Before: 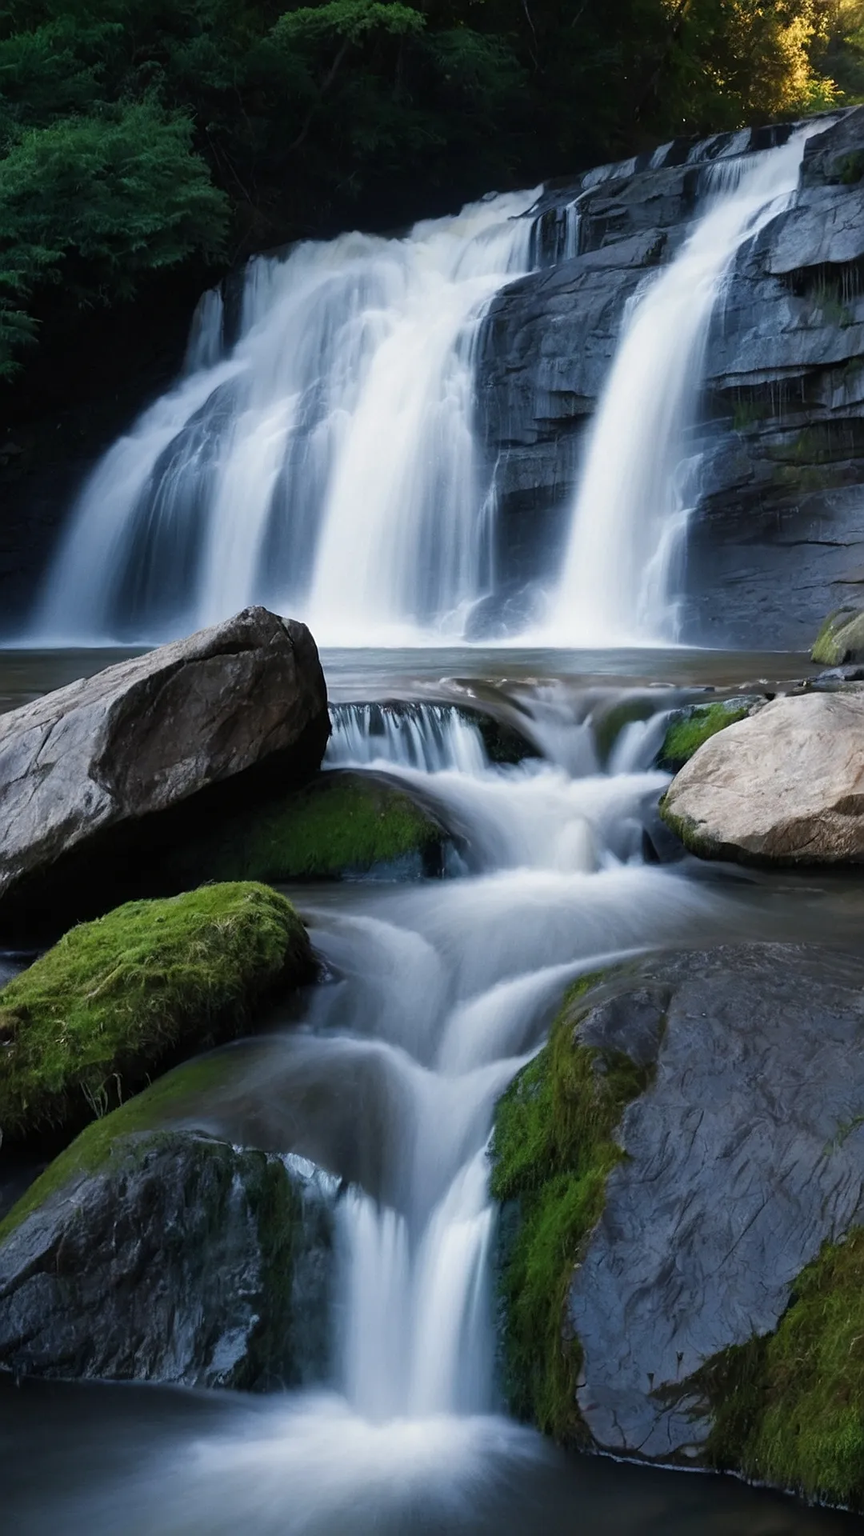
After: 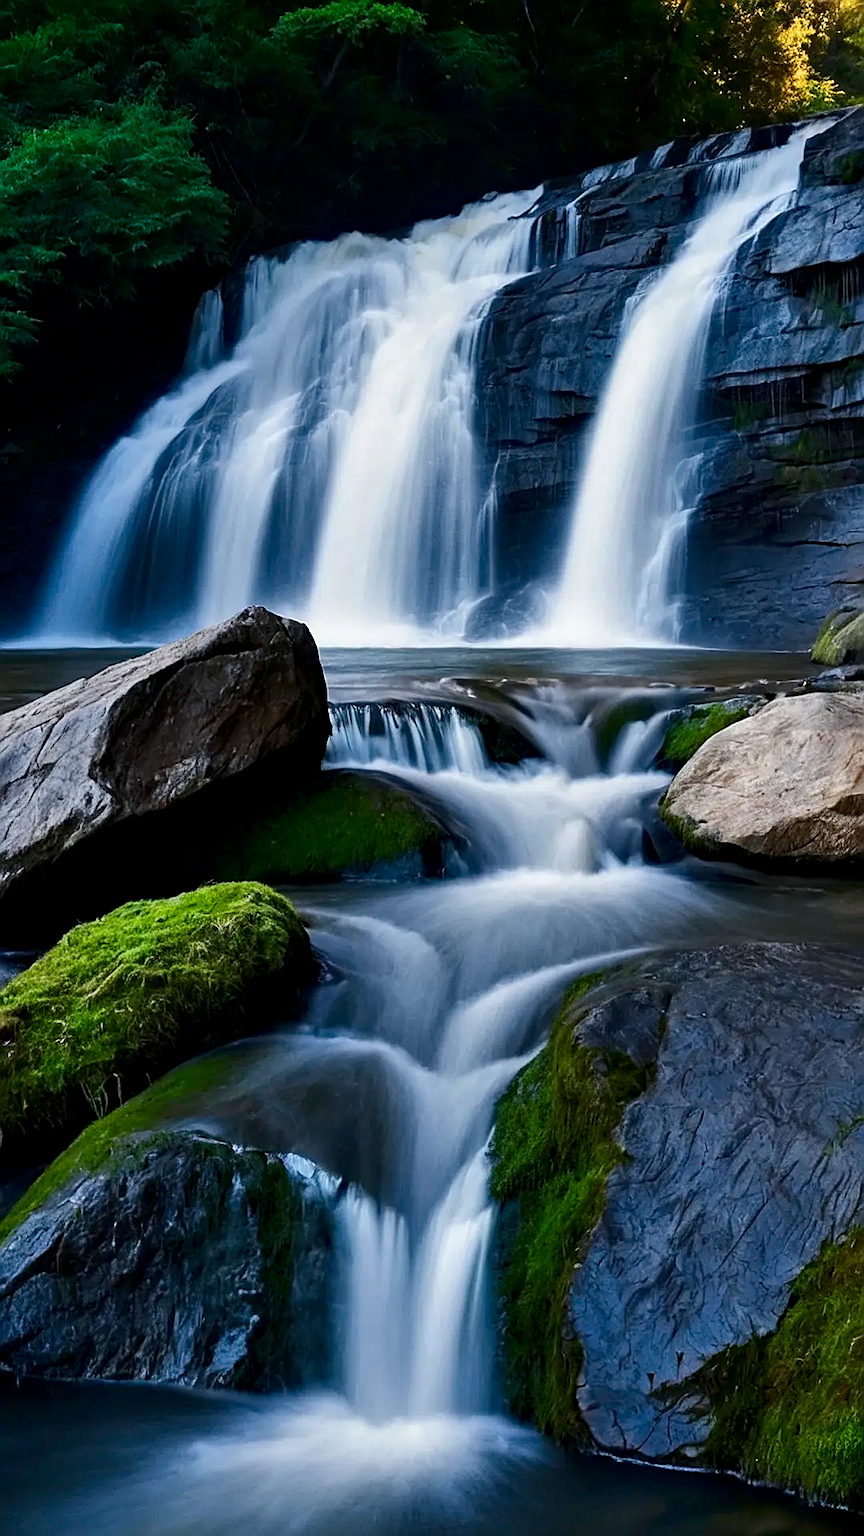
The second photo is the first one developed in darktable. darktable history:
contrast brightness saturation: contrast 0.115, brightness -0.116, saturation 0.2
sharpen: on, module defaults
local contrast: highlights 100%, shadows 102%, detail 120%, midtone range 0.2
tone equalizer: on, module defaults
haze removal: strength 0.279, distance 0.243, compatibility mode true, adaptive false
shadows and highlights: soften with gaussian
